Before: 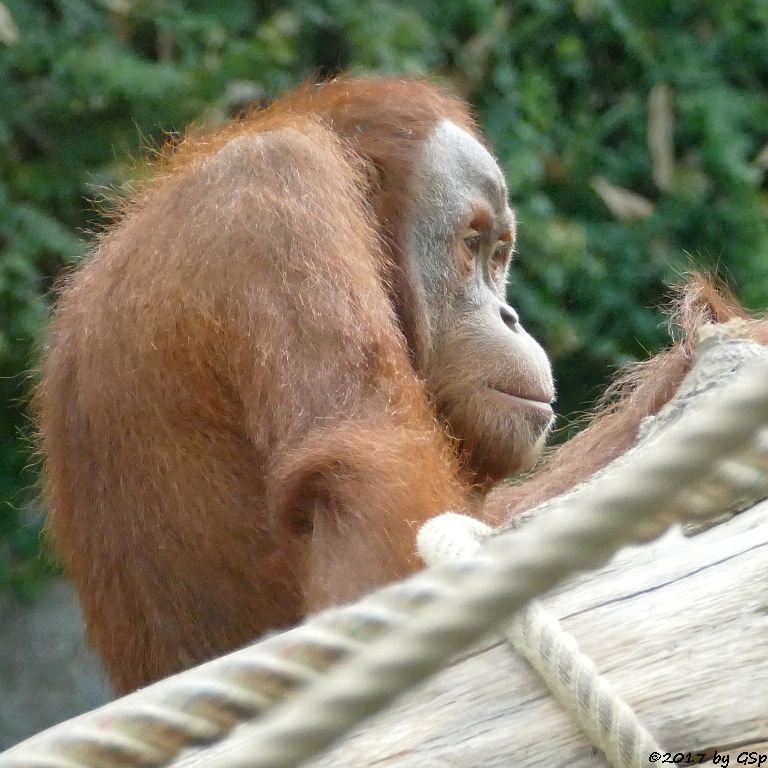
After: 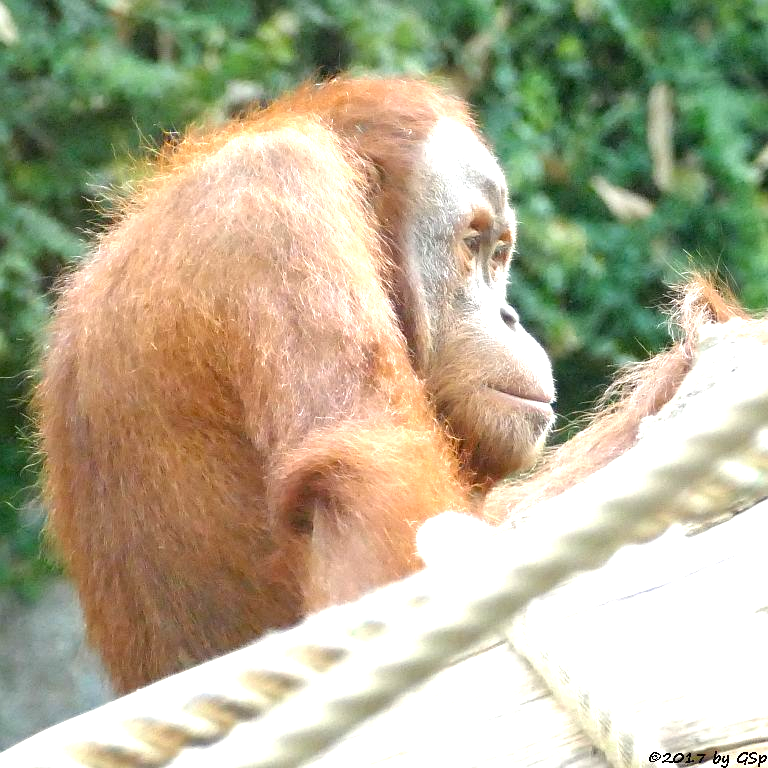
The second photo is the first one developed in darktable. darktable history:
exposure: black level correction 0.001, exposure 1.314 EV, compensate highlight preservation false
